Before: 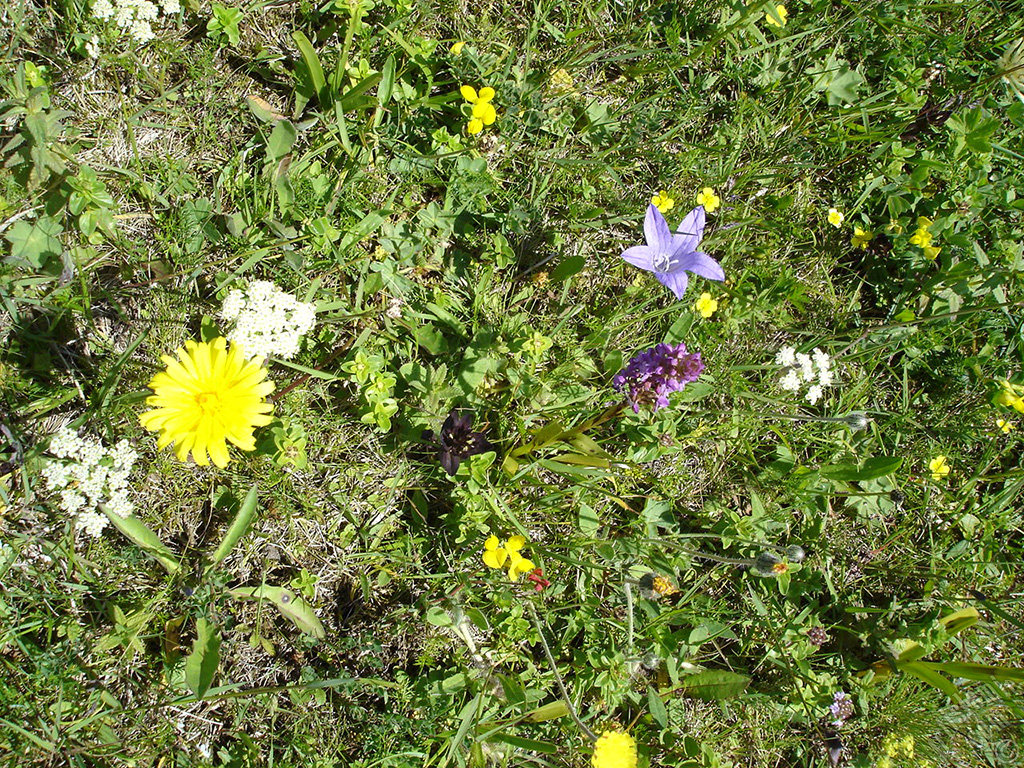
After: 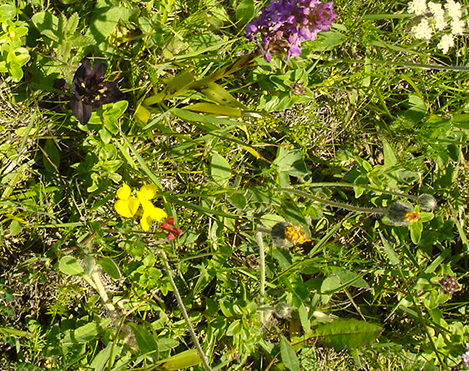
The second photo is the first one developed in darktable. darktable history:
crop: left 35.976%, top 45.819%, right 18.162%, bottom 5.807%
color correction: highlights a* 2.72, highlights b* 22.8
